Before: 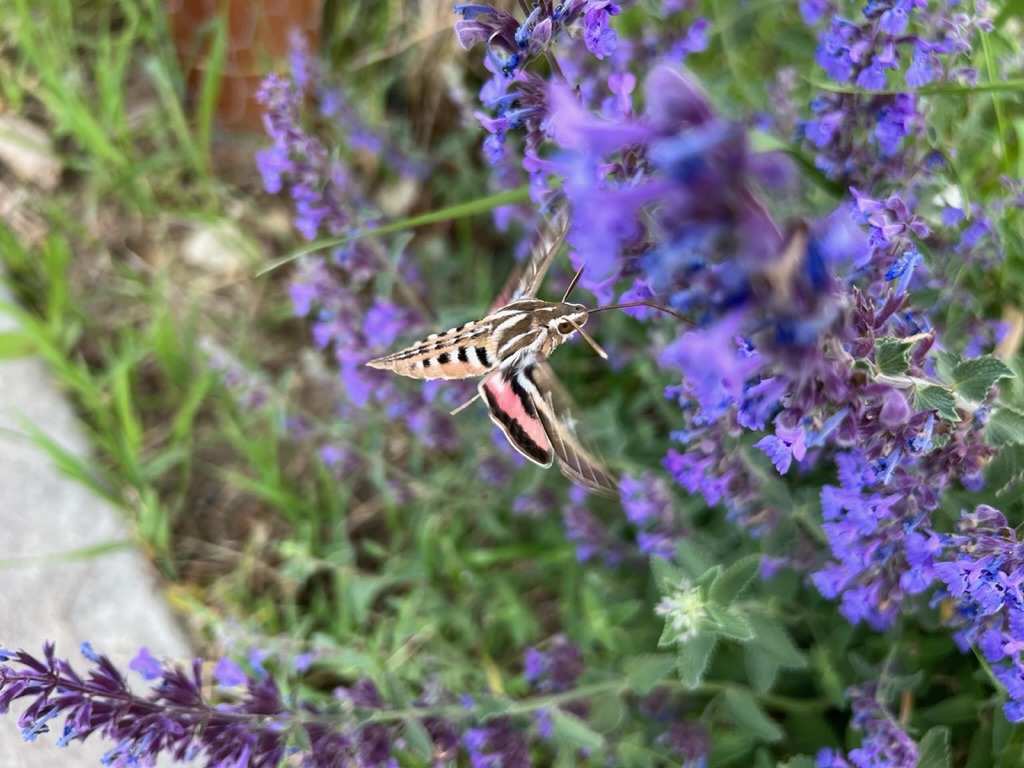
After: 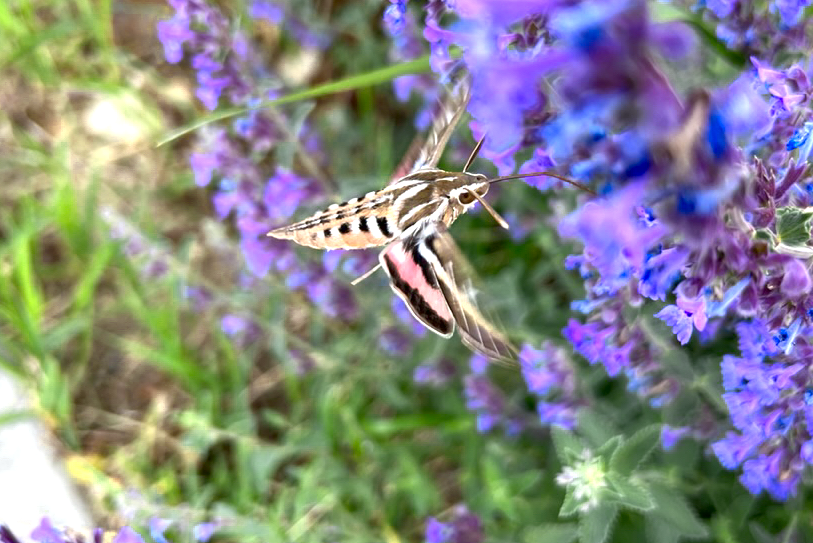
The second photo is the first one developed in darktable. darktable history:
contrast brightness saturation: contrast -0.02, brightness -0.01, saturation 0.03
exposure: exposure 0.6 EV, compensate highlight preservation false
crop: left 9.712%, top 16.928%, right 10.845%, bottom 12.332%
color zones: curves: ch0 [(0, 0.485) (0.178, 0.476) (0.261, 0.623) (0.411, 0.403) (0.708, 0.603) (0.934, 0.412)]; ch1 [(0.003, 0.485) (0.149, 0.496) (0.229, 0.584) (0.326, 0.551) (0.484, 0.262) (0.757, 0.643)]
